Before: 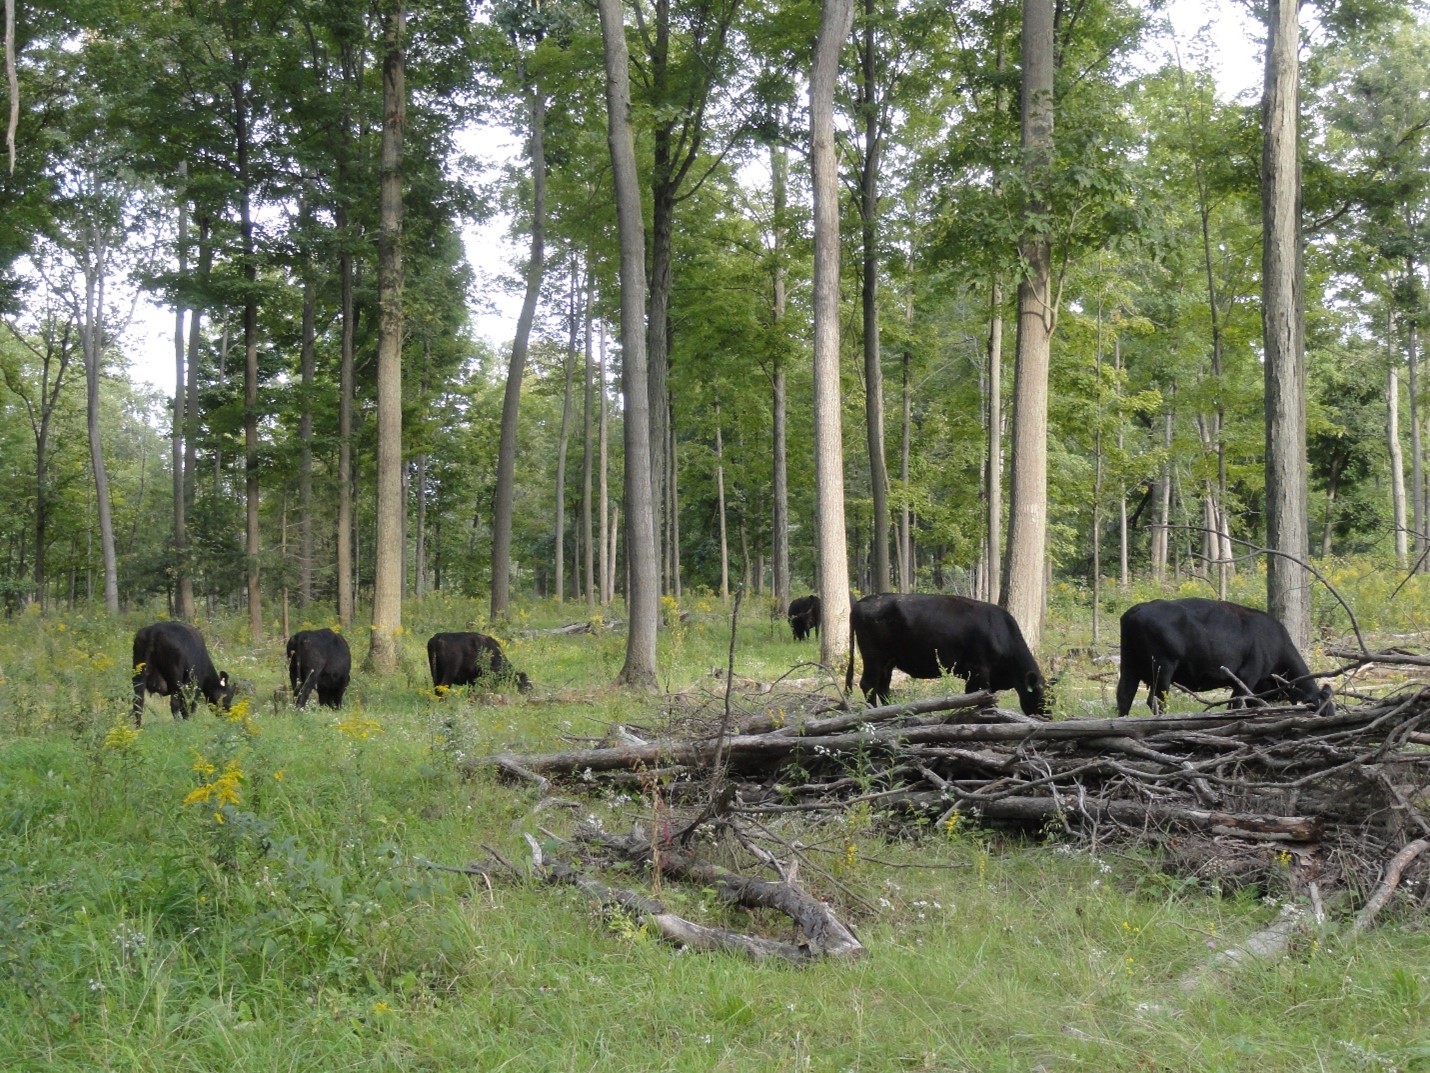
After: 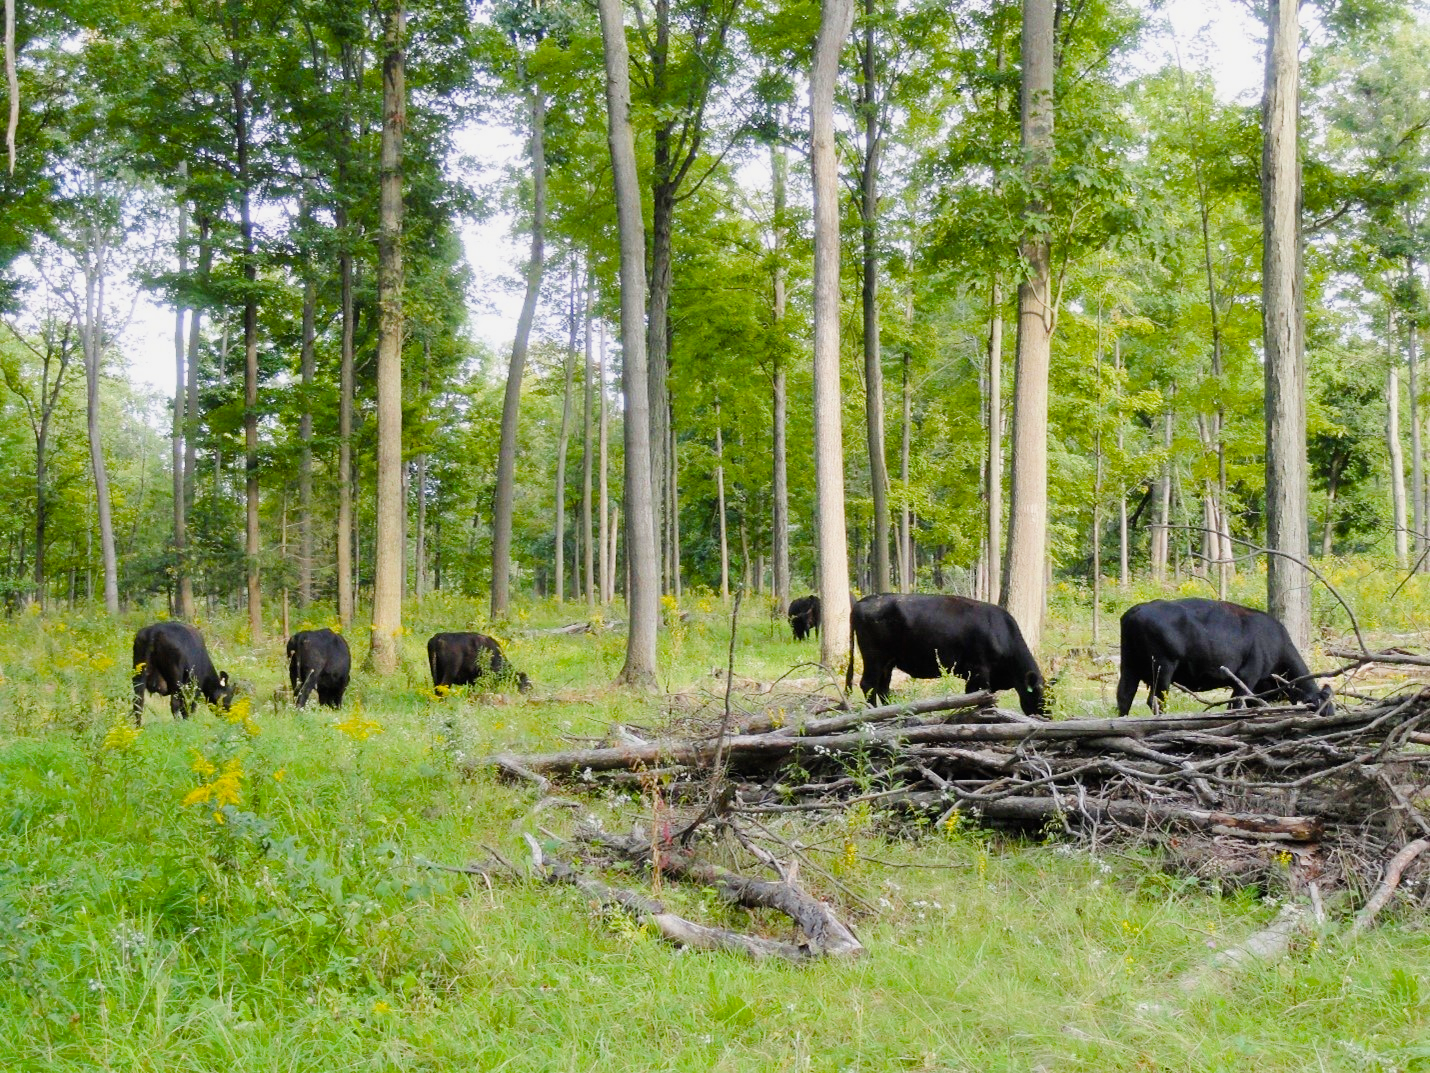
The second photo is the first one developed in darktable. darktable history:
color balance rgb: linear chroma grading › global chroma 14.772%, perceptual saturation grading › global saturation 20%, perceptual saturation grading › highlights -24.736%, perceptual saturation grading › shadows 49.67%, perceptual brilliance grading › global brilliance 11.487%, global vibrance 20%
exposure: black level correction 0, exposure 0.498 EV, compensate highlight preservation false
filmic rgb: black relative exposure -7.65 EV, white relative exposure 4.56 EV, hardness 3.61, iterations of high-quality reconstruction 0
